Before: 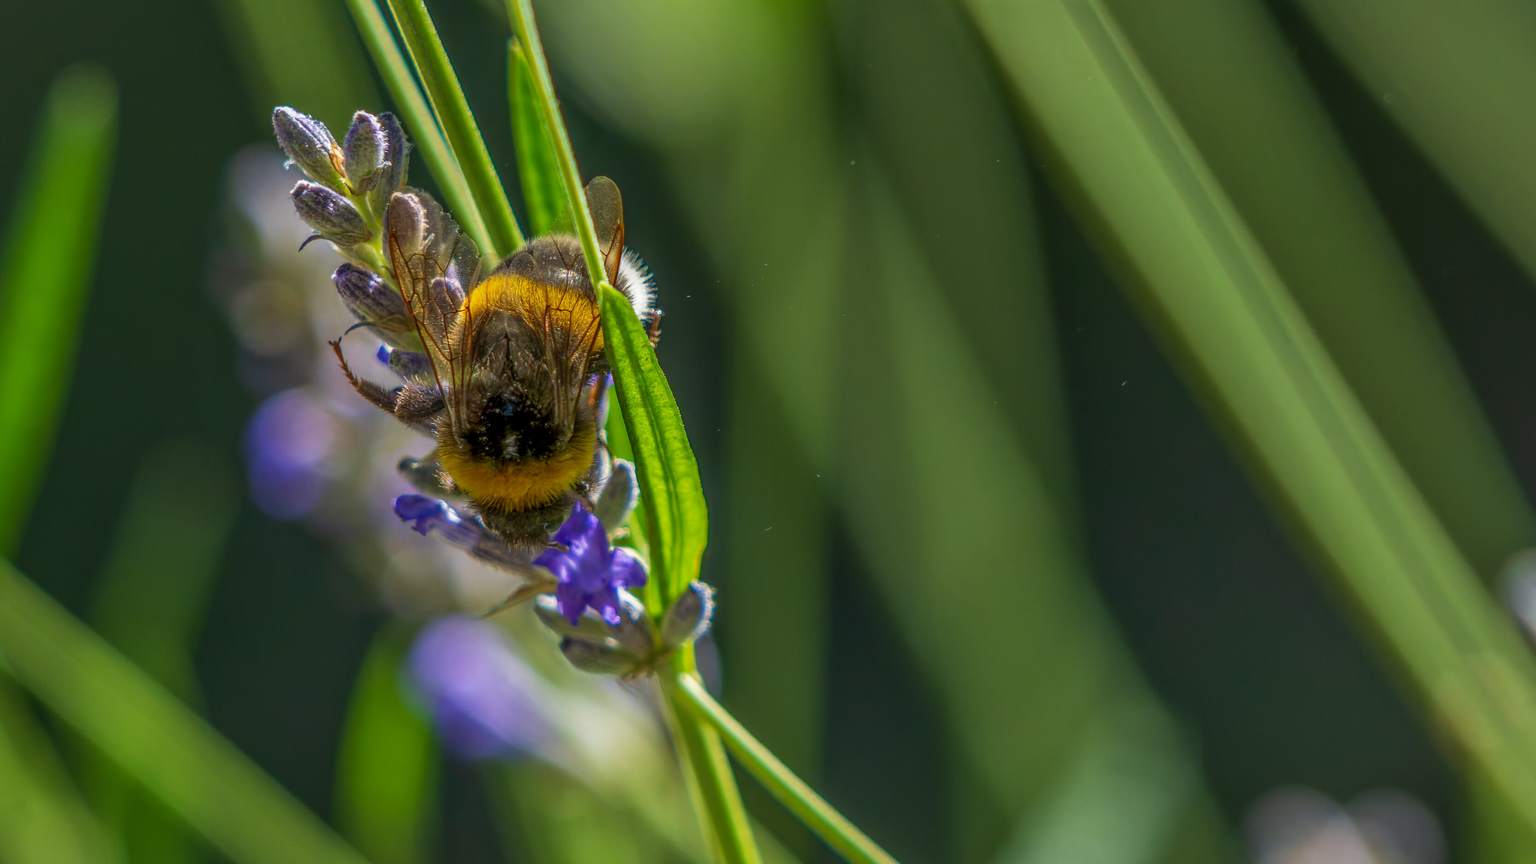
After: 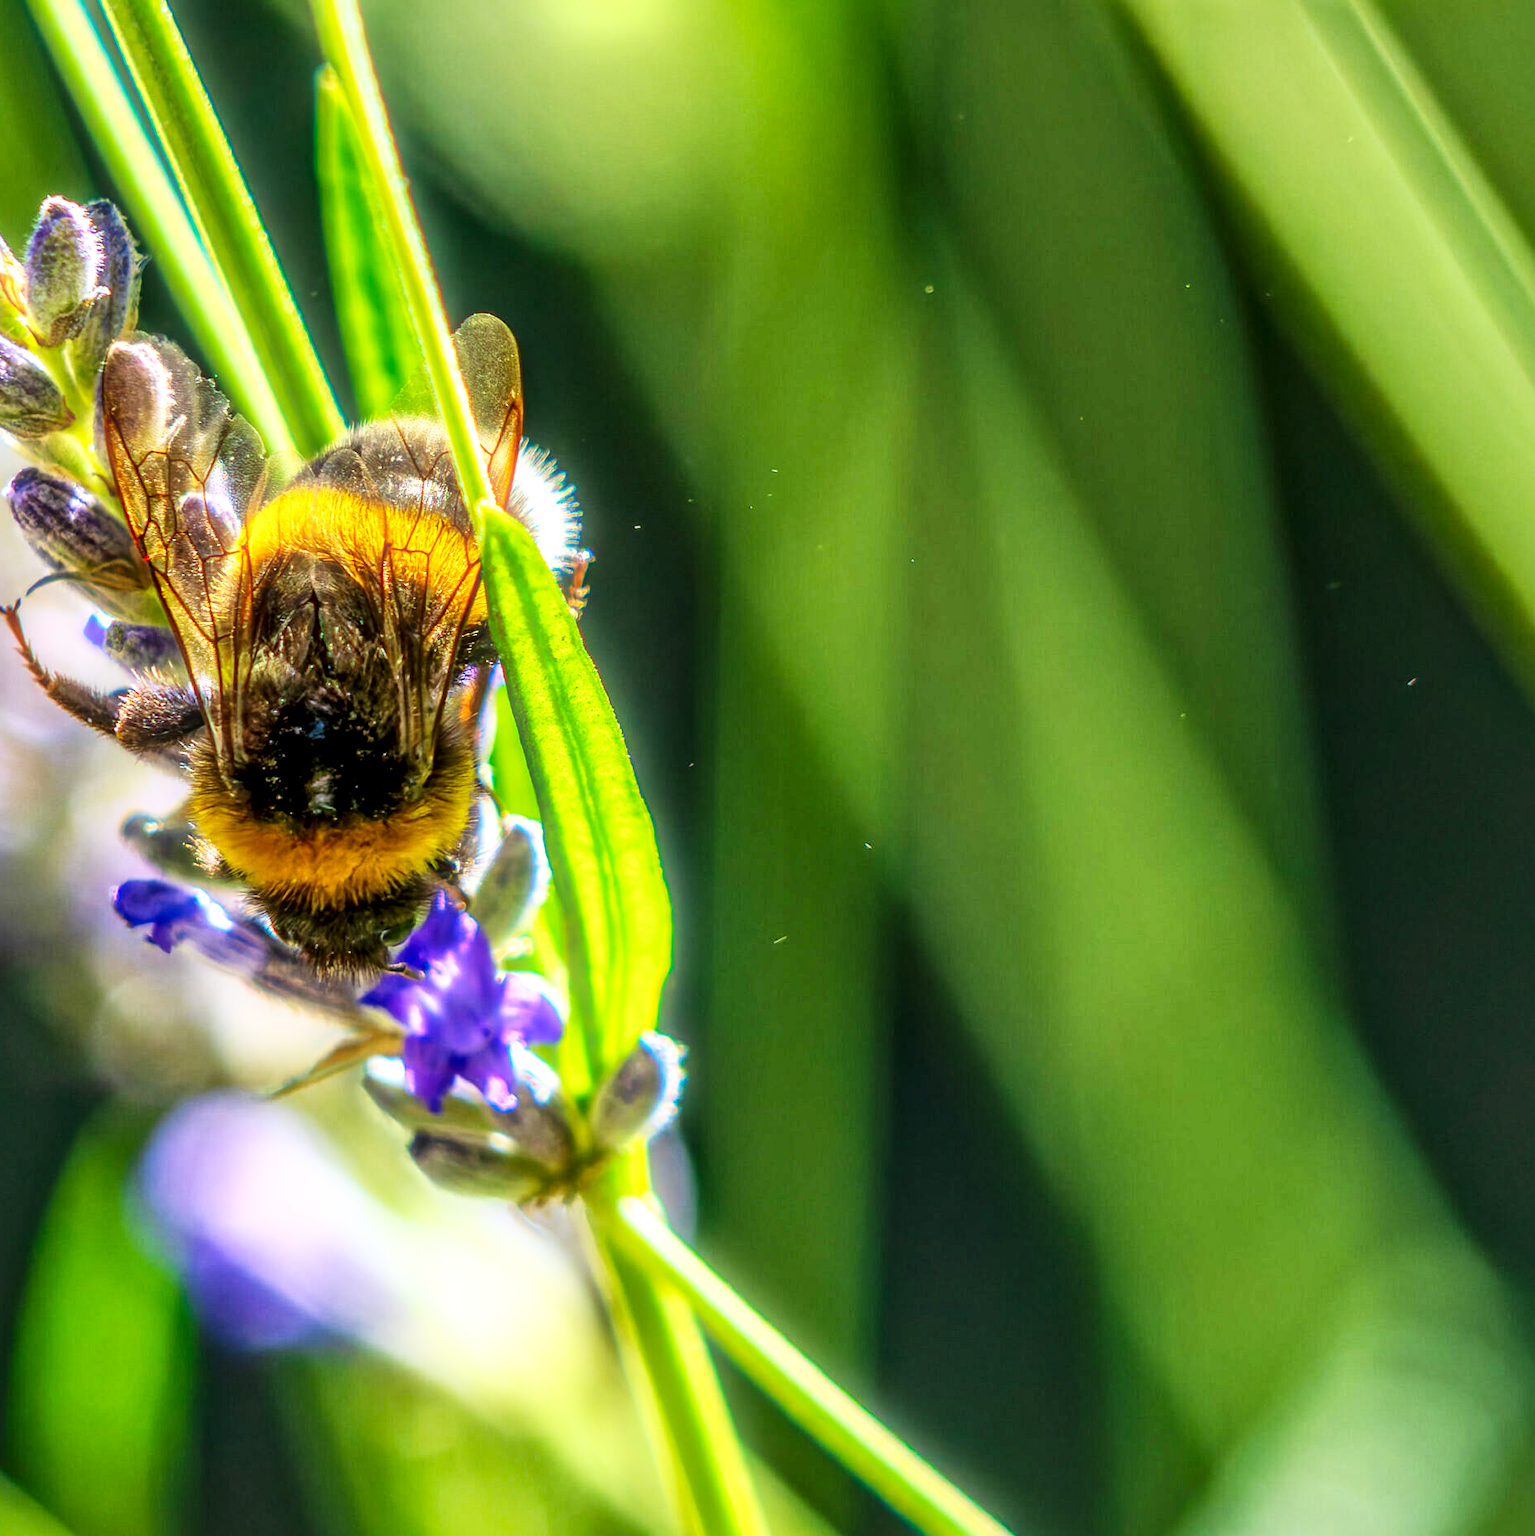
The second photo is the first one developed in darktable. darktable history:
local contrast: mode bilateral grid, contrast 20, coarseness 20, detail 150%, midtone range 0.2
crop: left 21.496%, right 22.254%
bloom: size 5%, threshold 95%, strength 15%
base curve: curves: ch0 [(0, 0) (0.007, 0.004) (0.027, 0.03) (0.046, 0.07) (0.207, 0.54) (0.442, 0.872) (0.673, 0.972) (1, 1)], preserve colors none
